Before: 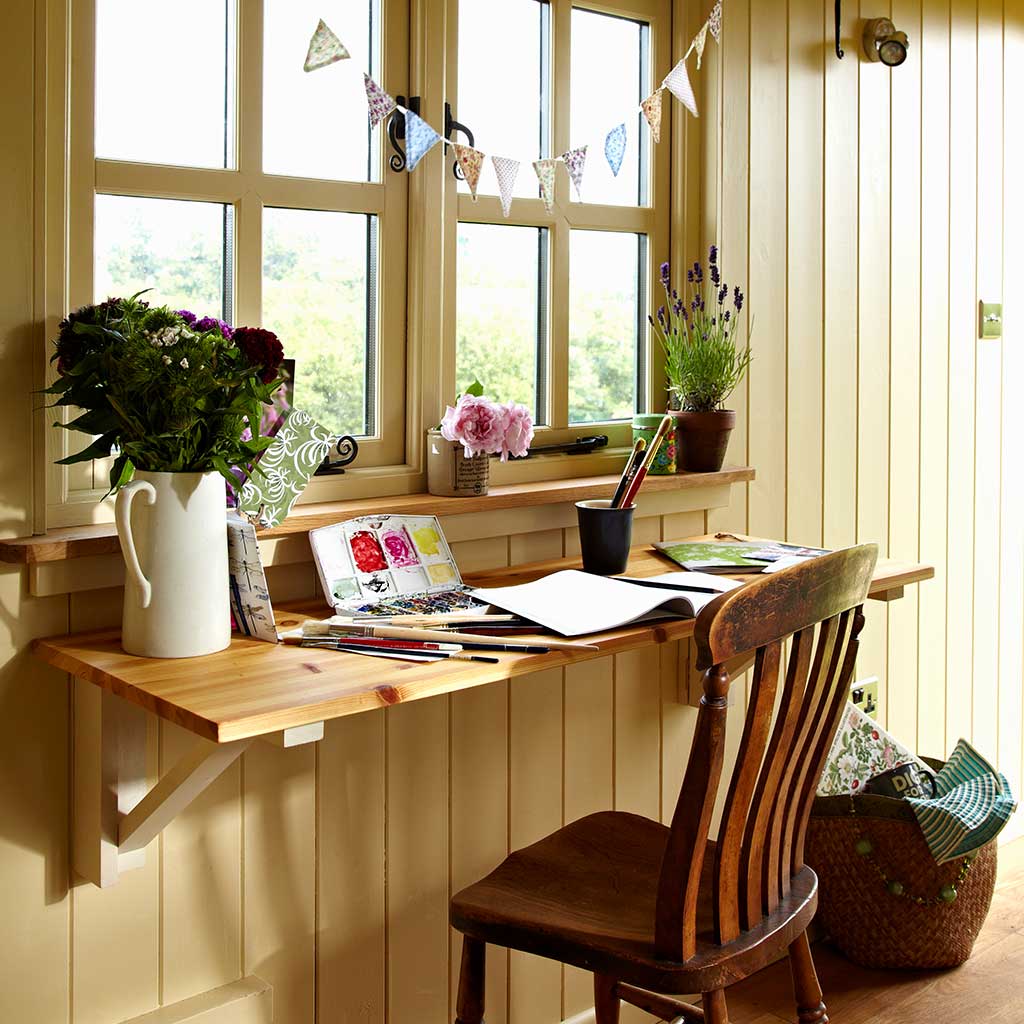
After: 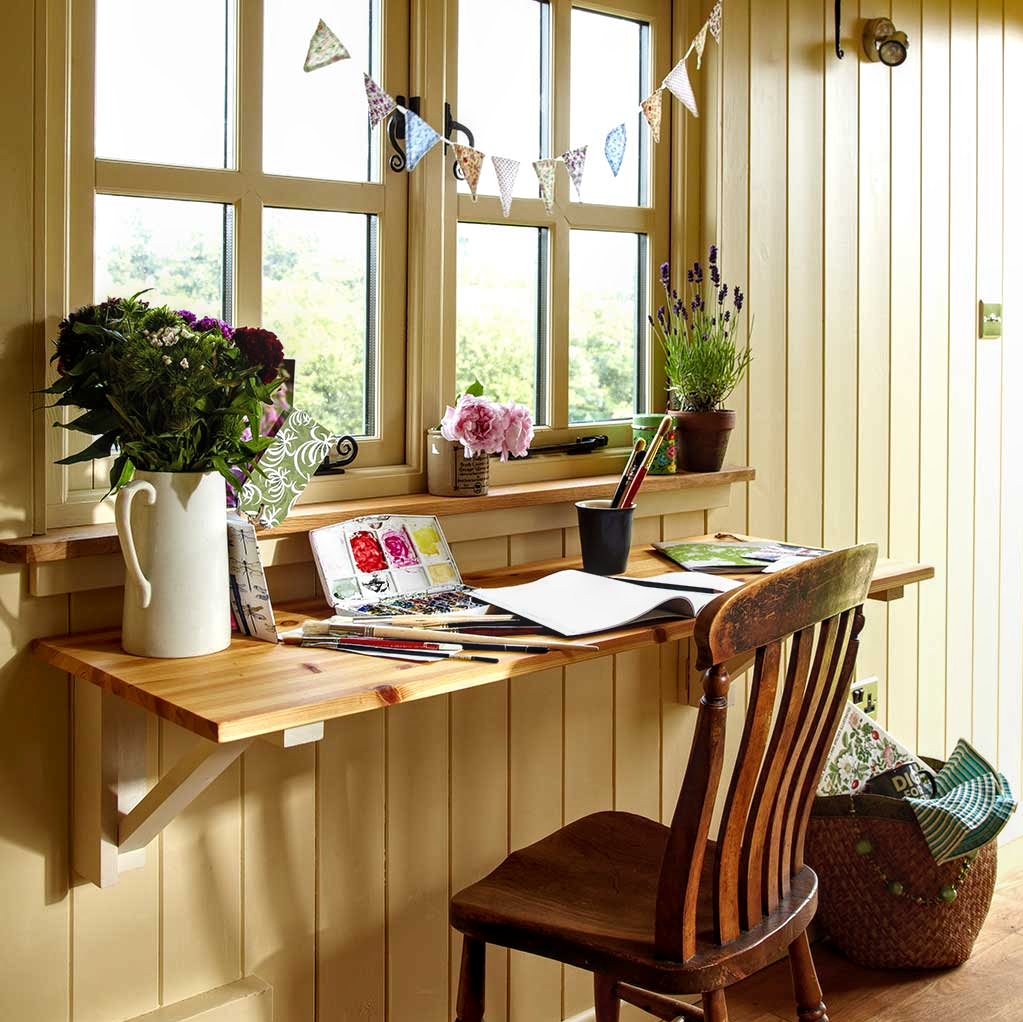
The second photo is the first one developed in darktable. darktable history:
local contrast: on, module defaults
crop: top 0.05%, bottom 0.098%
